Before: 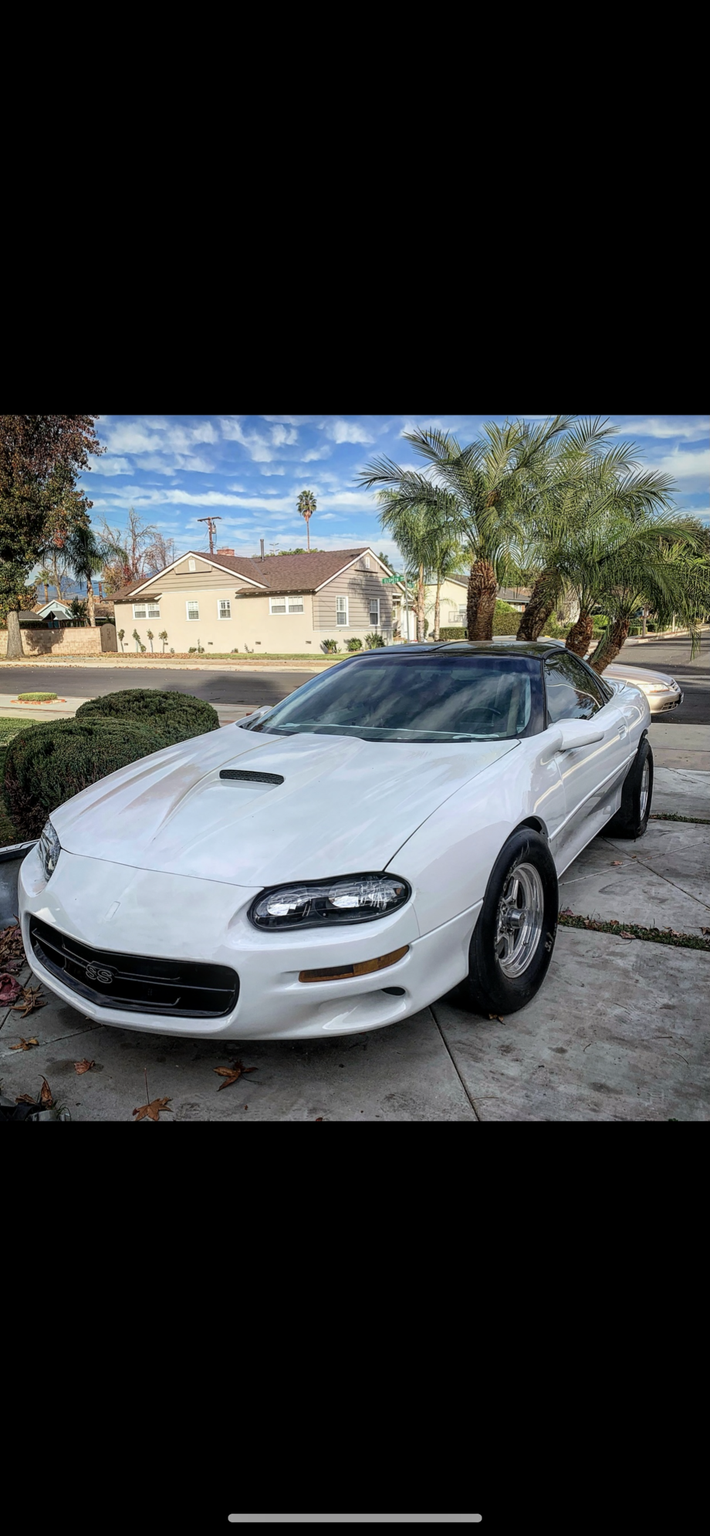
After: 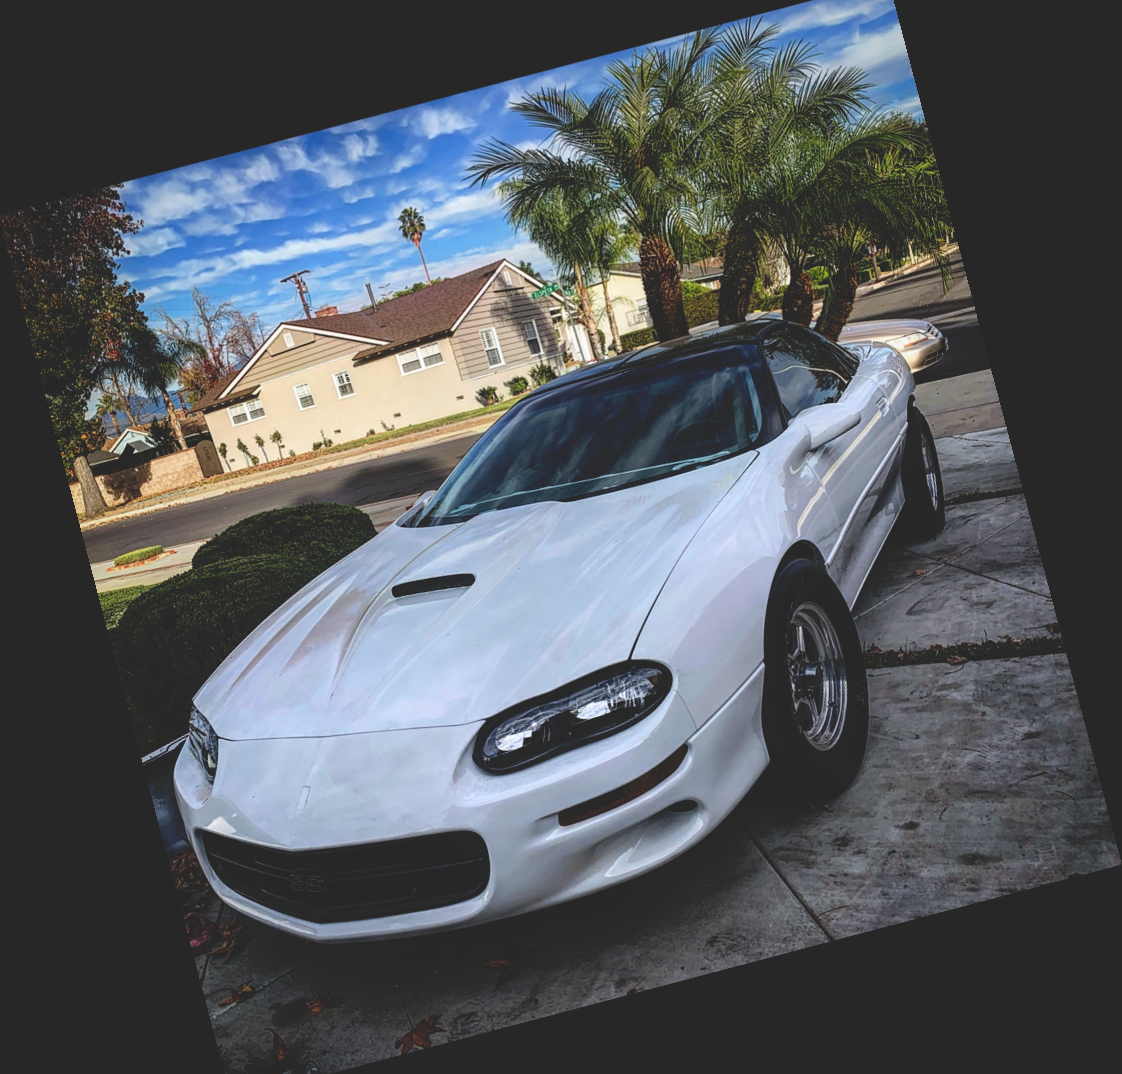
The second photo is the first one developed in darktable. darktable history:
white balance: red 1.004, blue 1.024
base curve: curves: ch0 [(0, 0.02) (0.083, 0.036) (1, 1)], preserve colors none
rotate and perspective: rotation -14.8°, crop left 0.1, crop right 0.903, crop top 0.25, crop bottom 0.748
exposure: exposure -0.021 EV, compensate highlight preservation false
